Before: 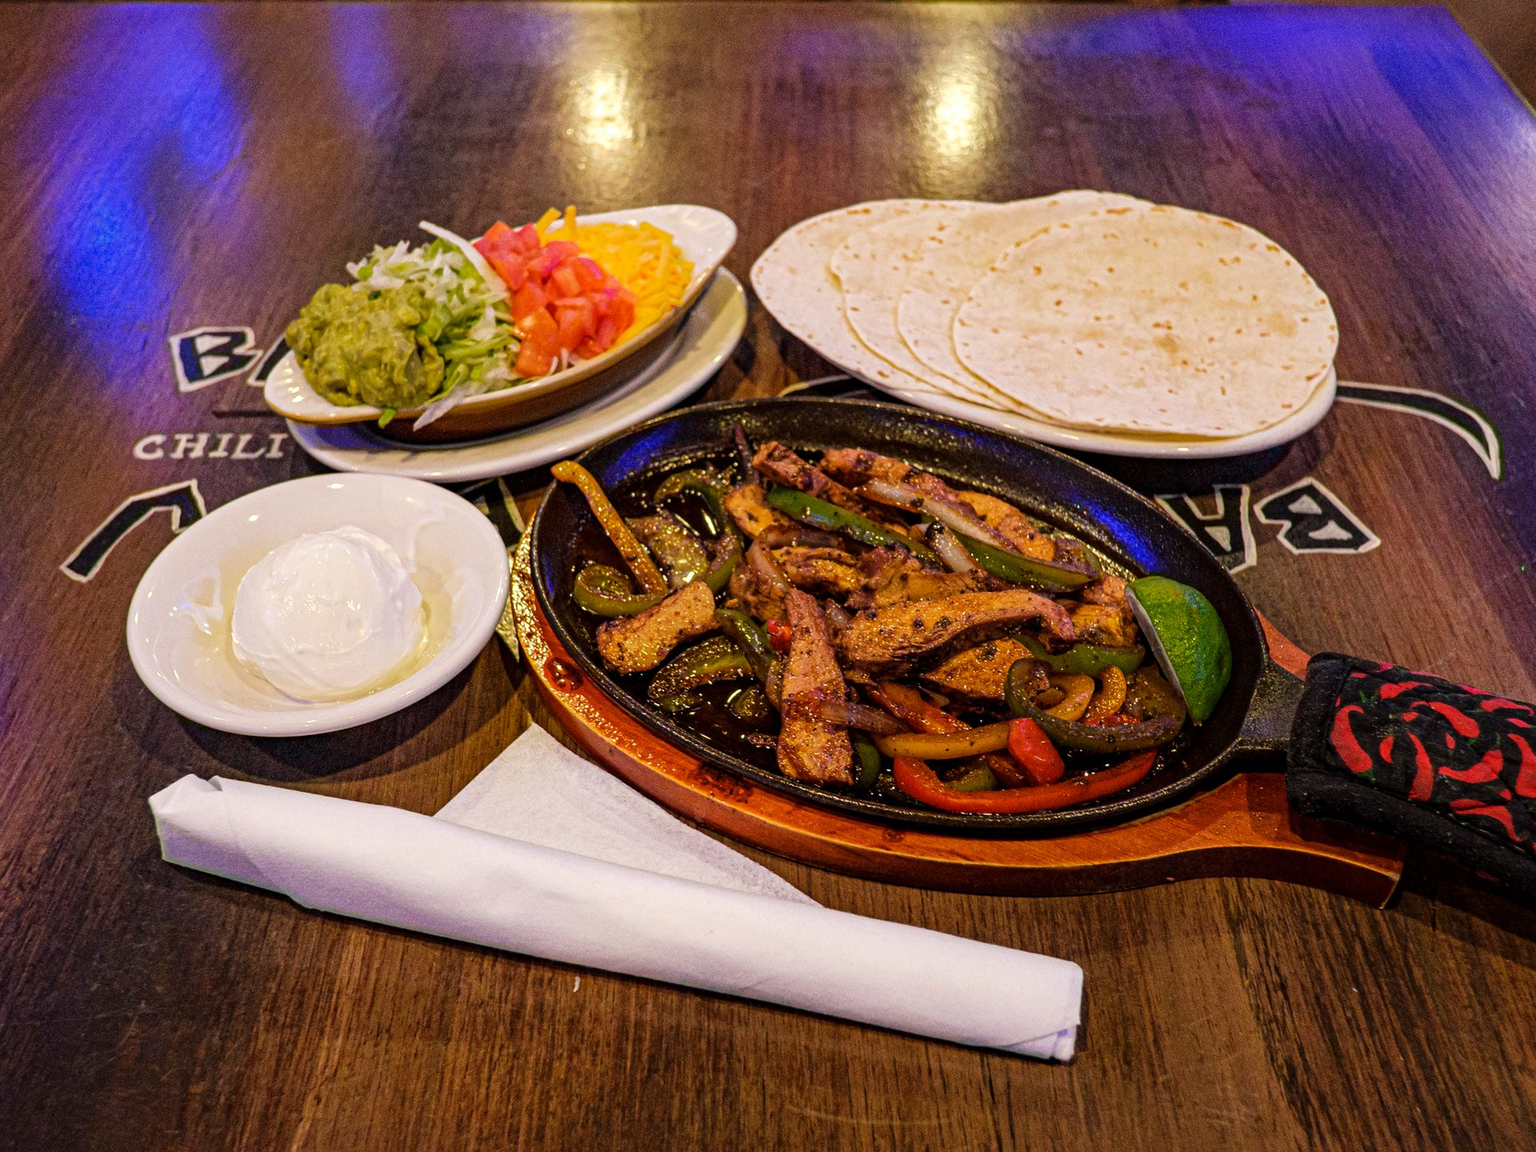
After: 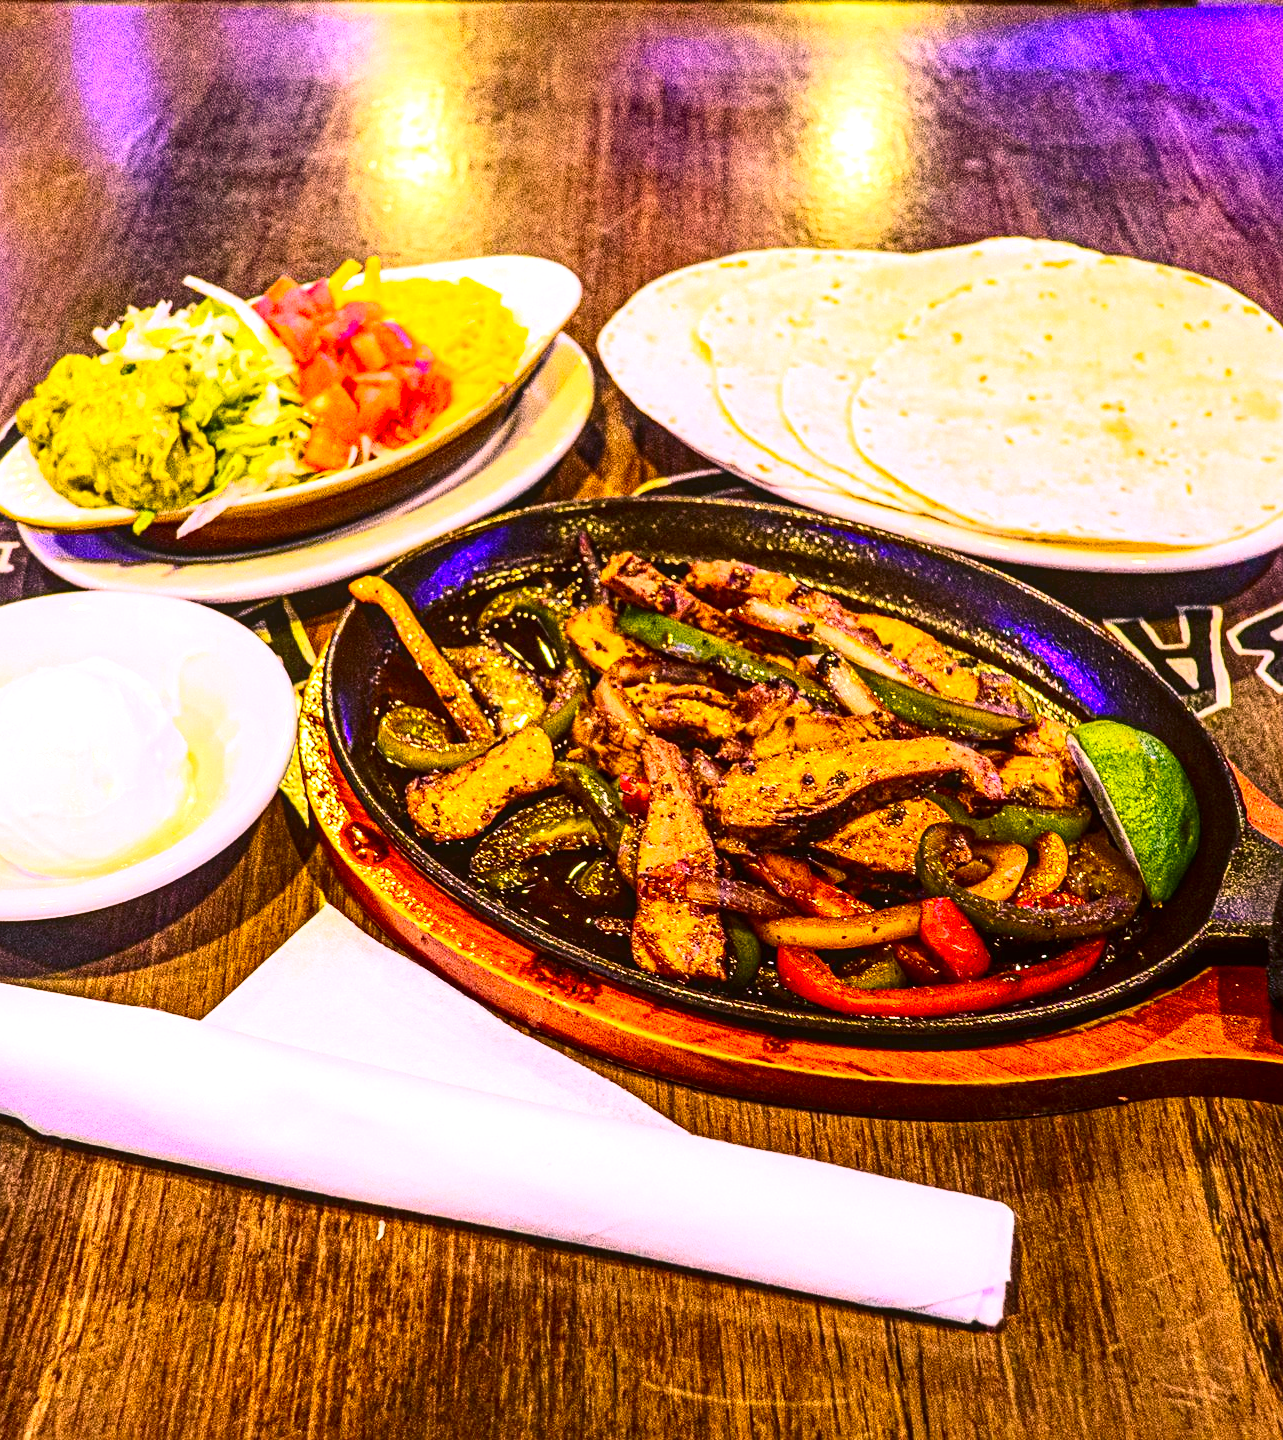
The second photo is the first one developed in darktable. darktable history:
crop and rotate: left 17.732%, right 15.423%
local contrast: on, module defaults
contrast brightness saturation: contrast 0.4, brightness 0.1, saturation 0.21
white balance: red 0.871, blue 1.249
sharpen: amount 0.2
exposure: black level correction 0, exposure 1.2 EV, compensate highlight preservation false
color correction: highlights a* 17.94, highlights b* 35.39, shadows a* 1.48, shadows b* 6.42, saturation 1.01
